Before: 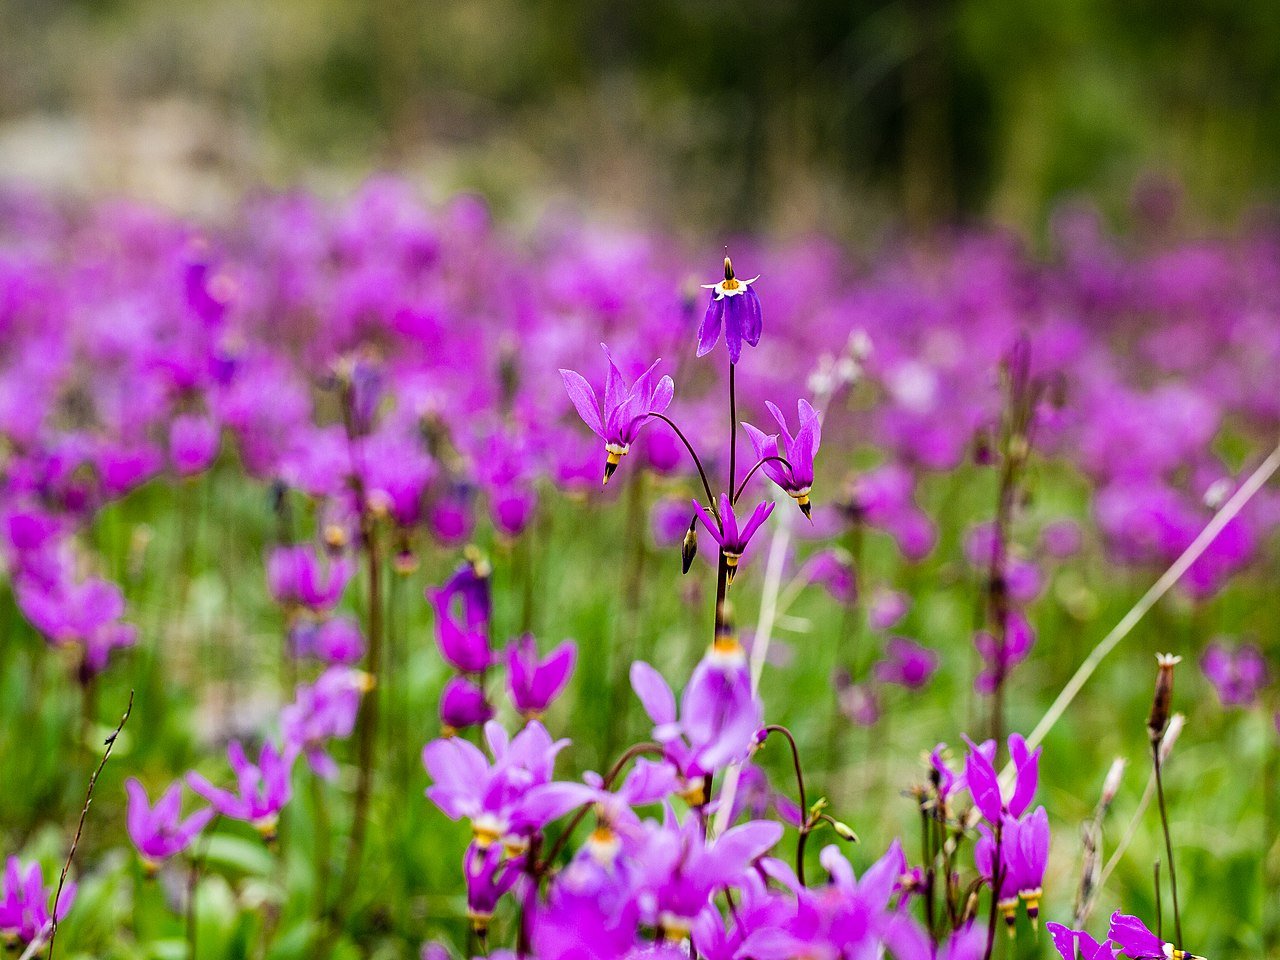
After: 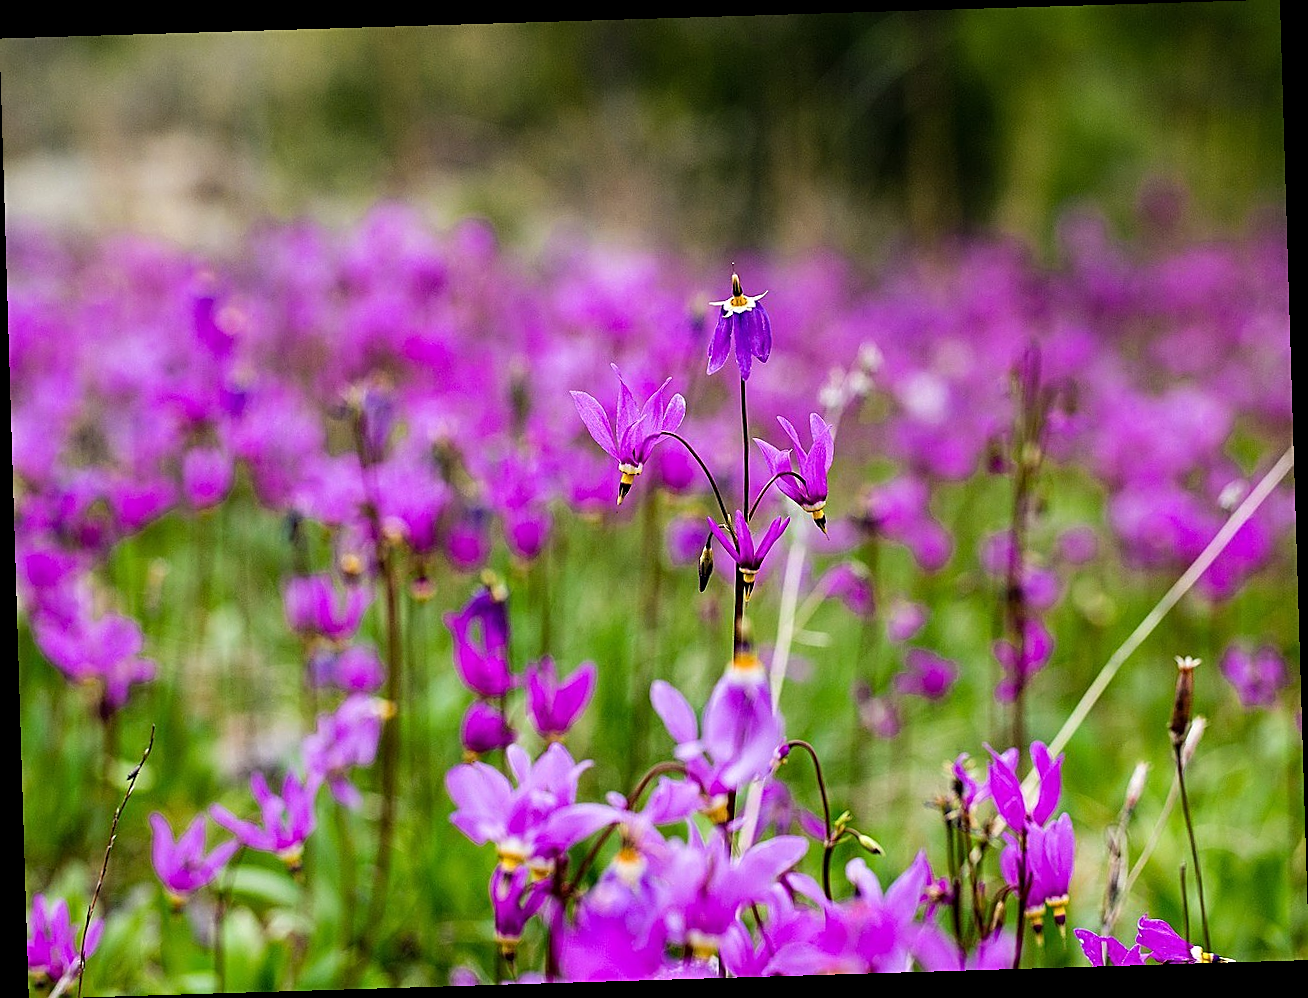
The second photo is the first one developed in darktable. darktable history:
rotate and perspective: rotation -1.75°, automatic cropping off
tone equalizer: on, module defaults
sharpen: on, module defaults
